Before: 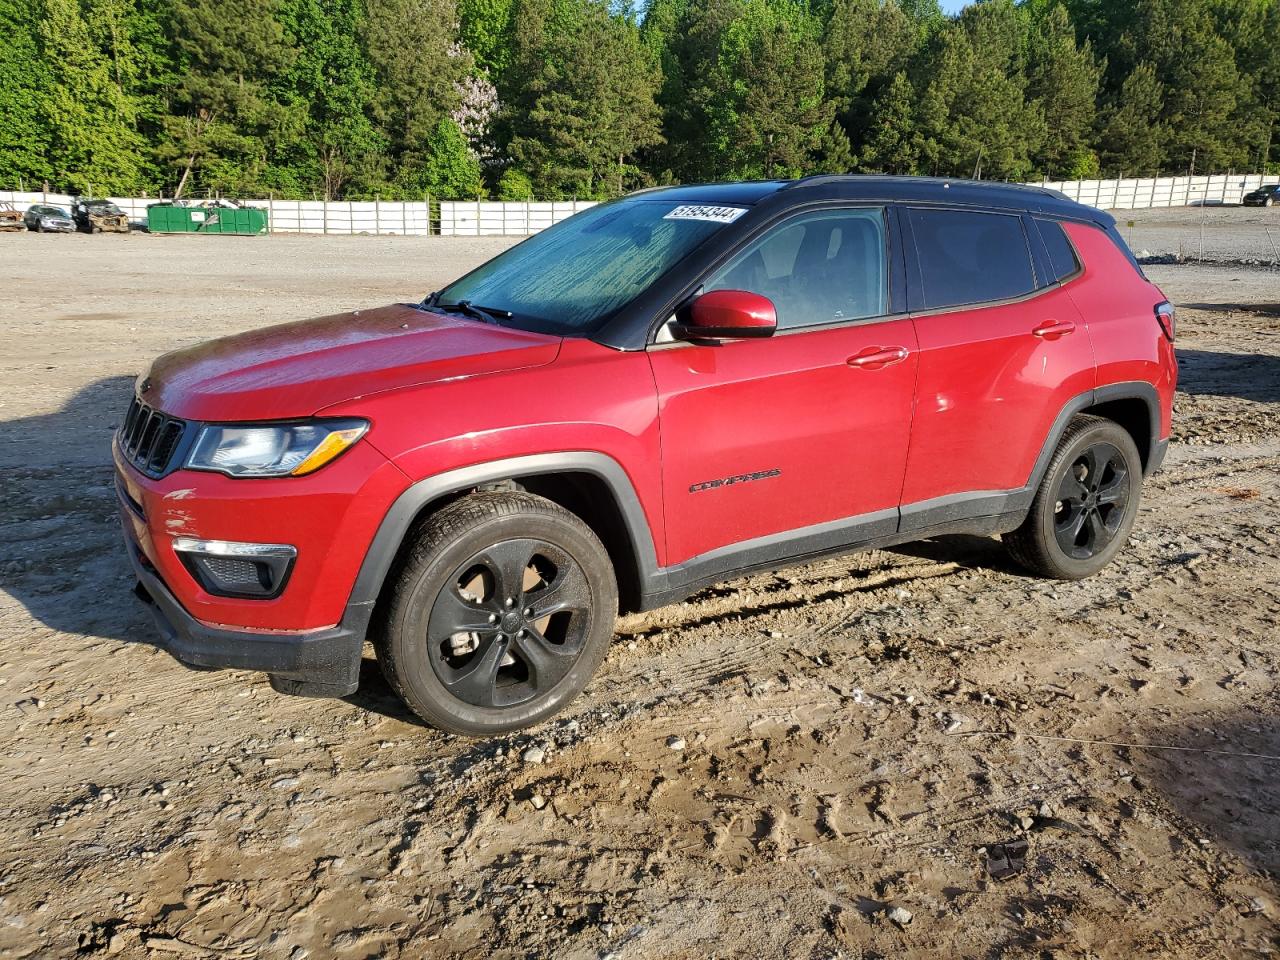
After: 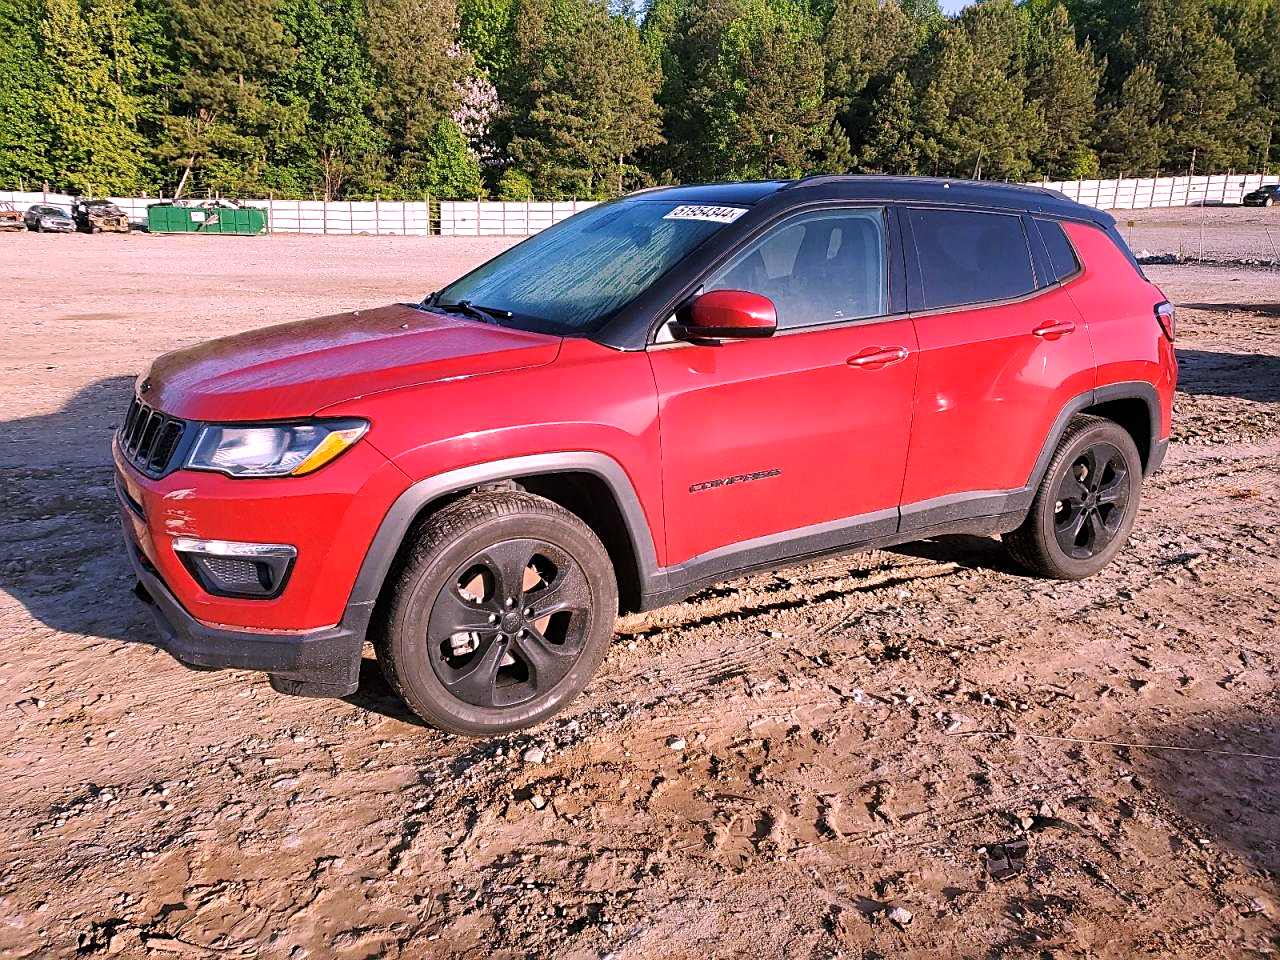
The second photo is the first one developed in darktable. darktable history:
white balance: red 1.188, blue 1.11
sharpen: on, module defaults
